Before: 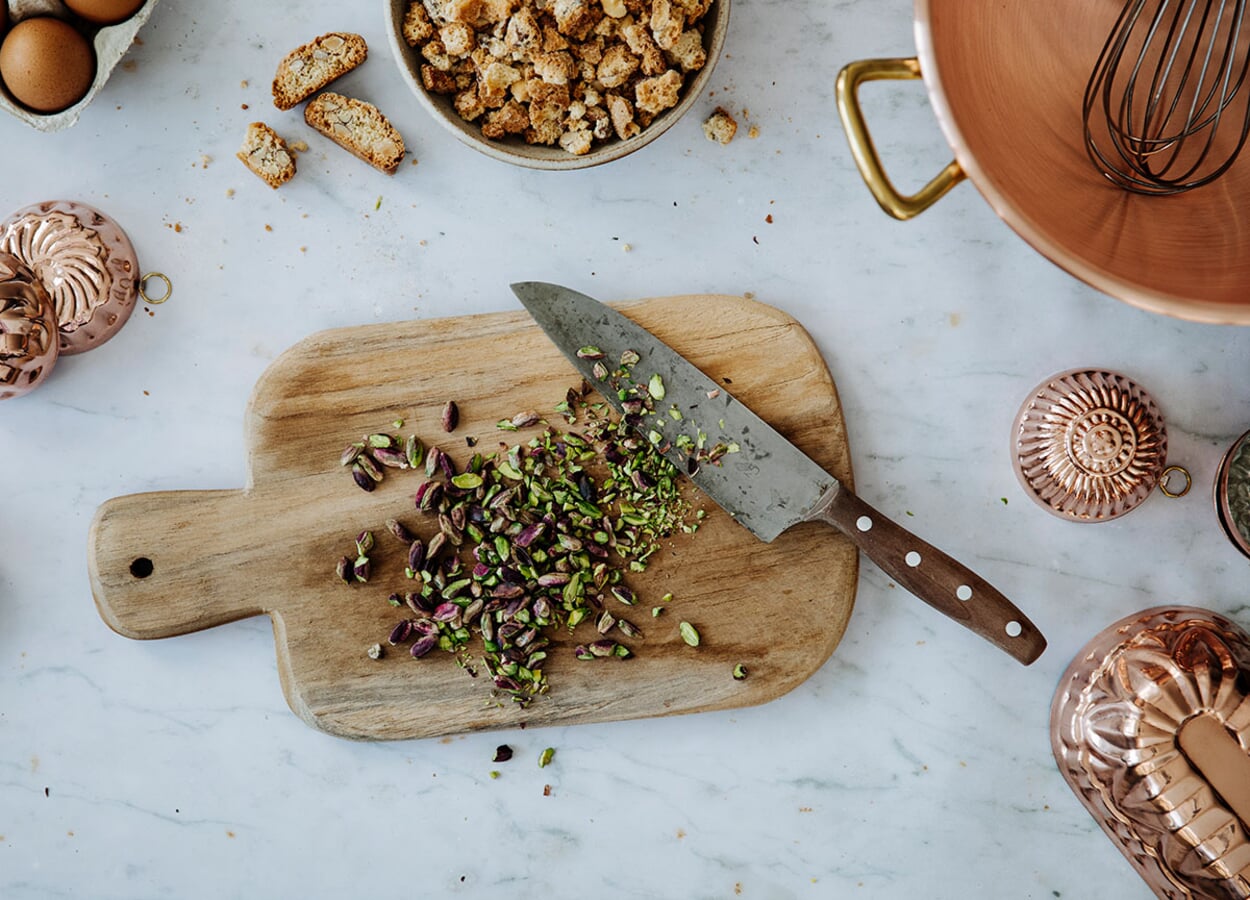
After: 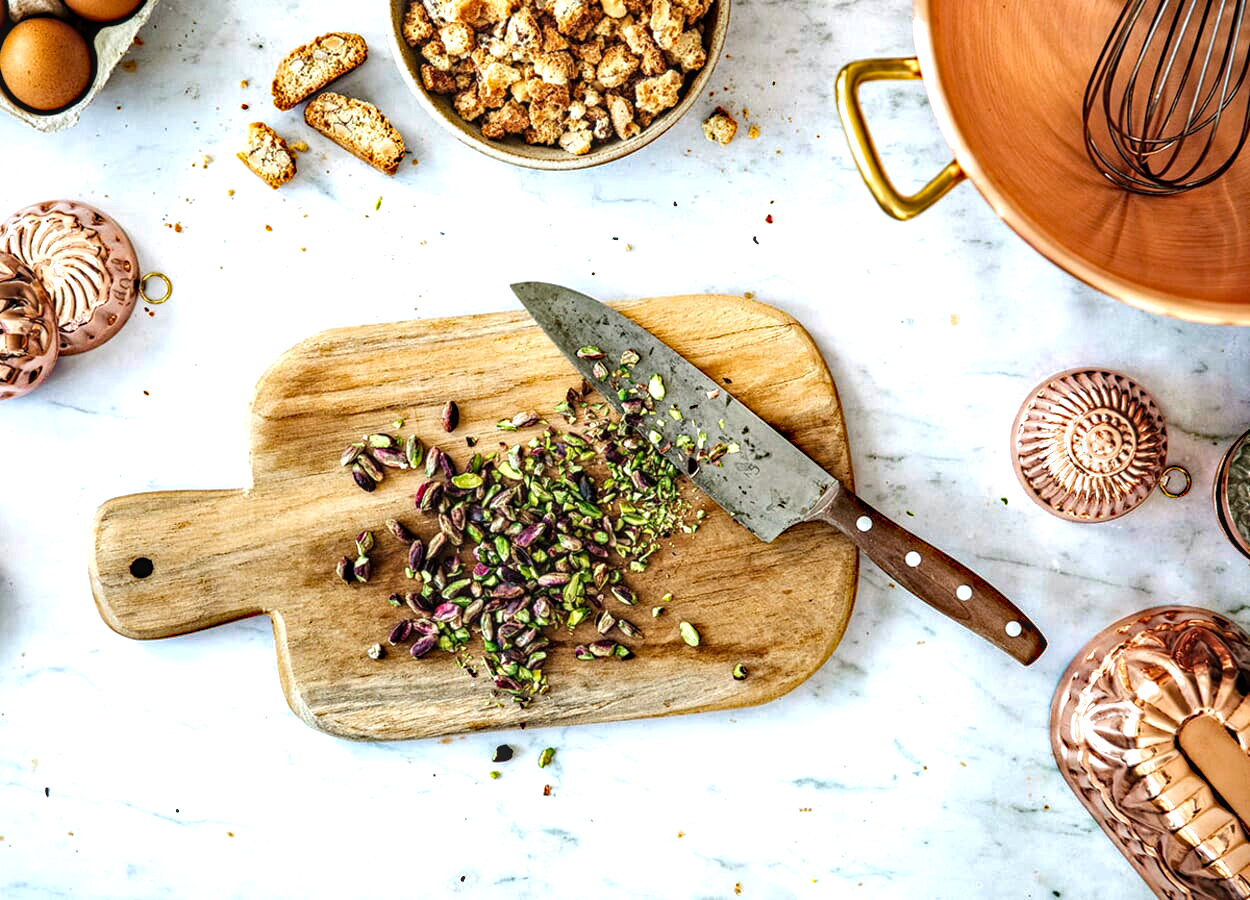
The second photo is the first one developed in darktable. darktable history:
levels: levels [0, 0.476, 0.951]
exposure: black level correction 0, exposure 0.9 EV, compensate highlight preservation false
local contrast: highlights 25%, detail 130%
haze removal: strength 0.5, distance 0.43, compatibility mode true, adaptive false
